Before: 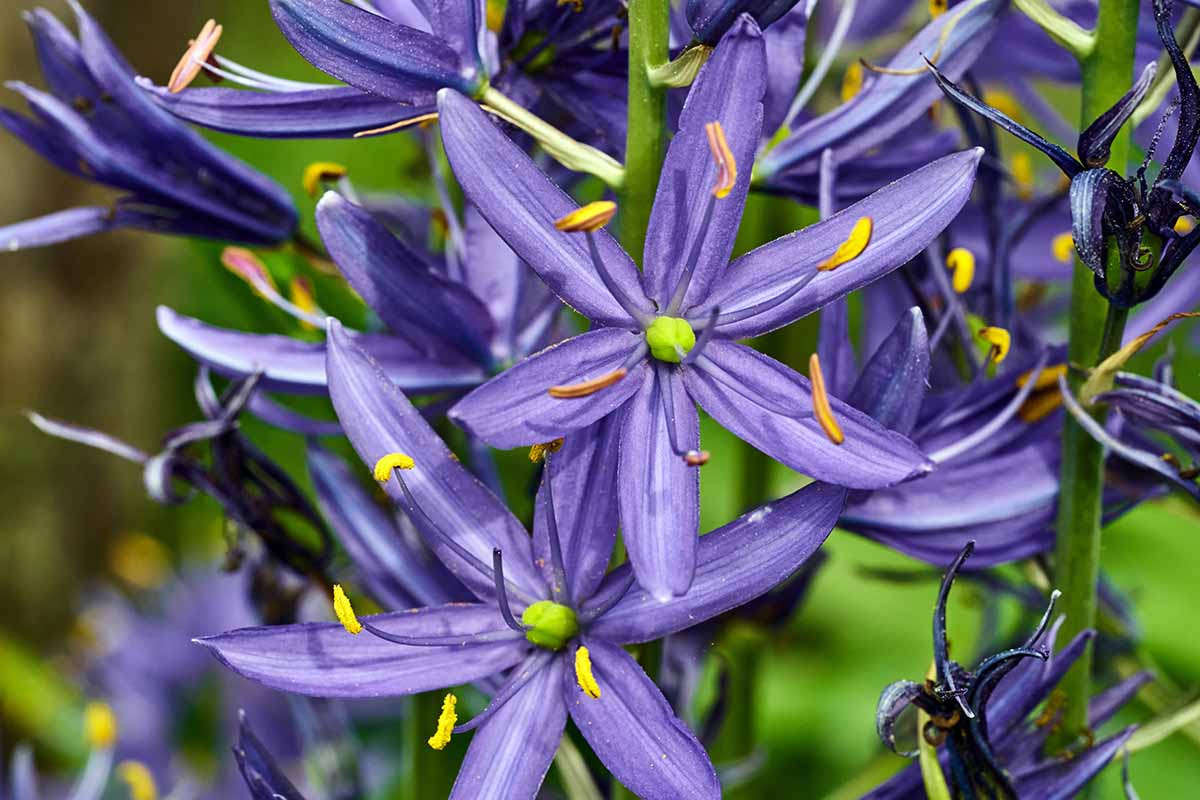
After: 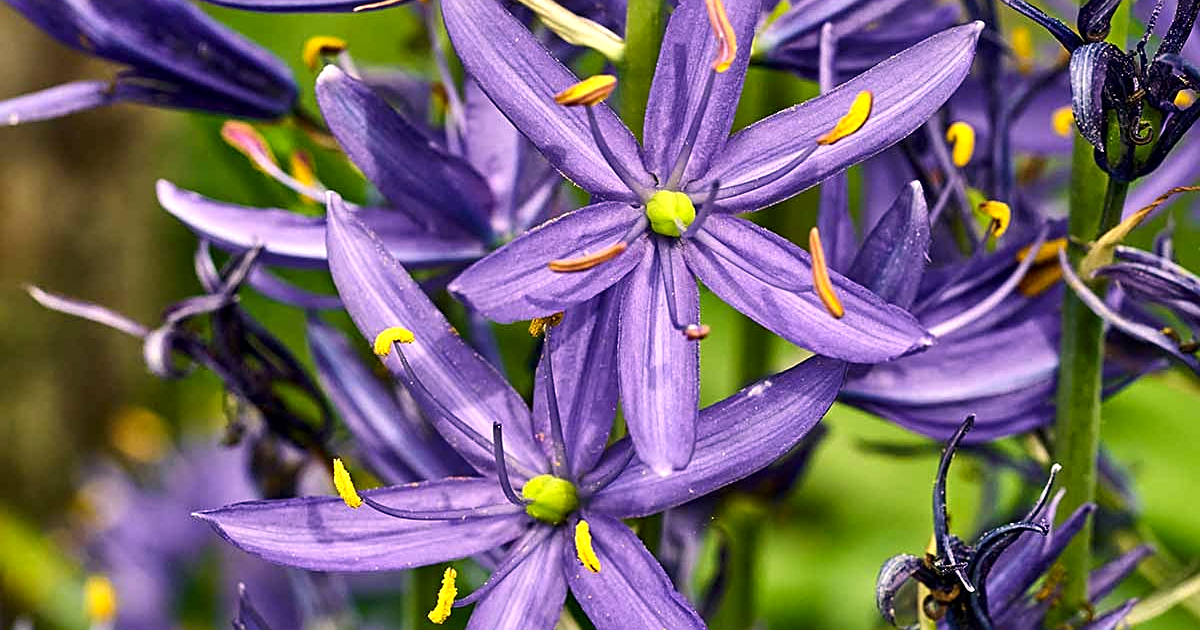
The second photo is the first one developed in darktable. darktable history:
color correction: highlights a* 12.18, highlights b* 5.62
exposure: exposure 0.201 EV, compensate highlight preservation false
local contrast: mode bilateral grid, contrast 21, coarseness 49, detail 119%, midtone range 0.2
crop and rotate: top 15.782%, bottom 5.385%
sharpen: on, module defaults
